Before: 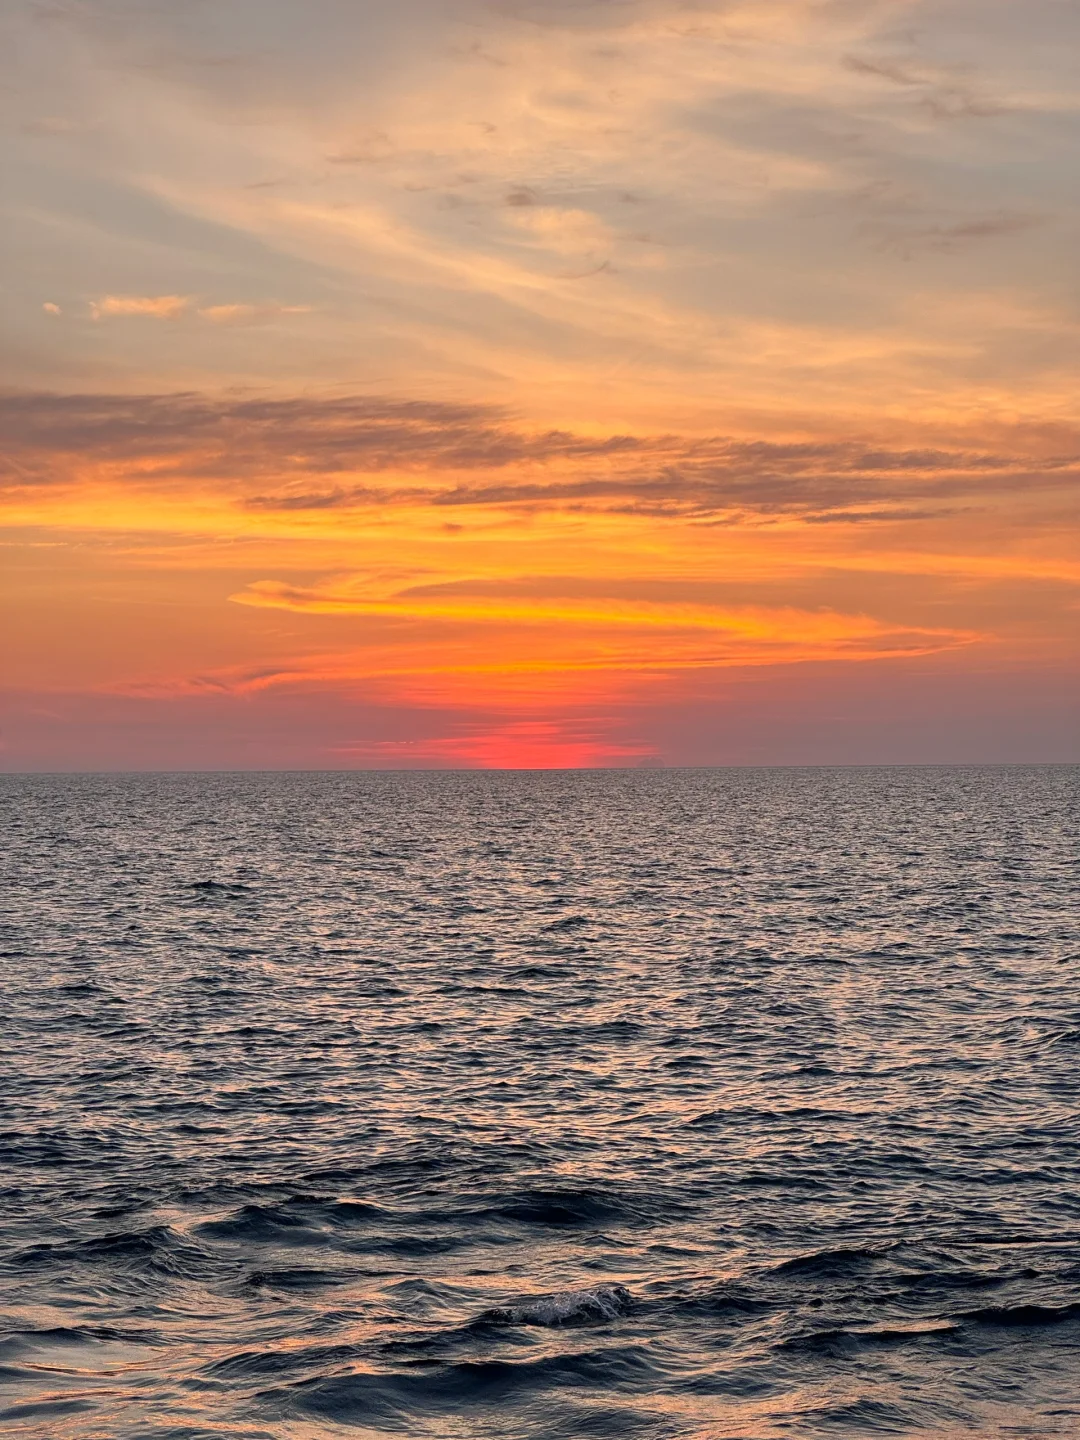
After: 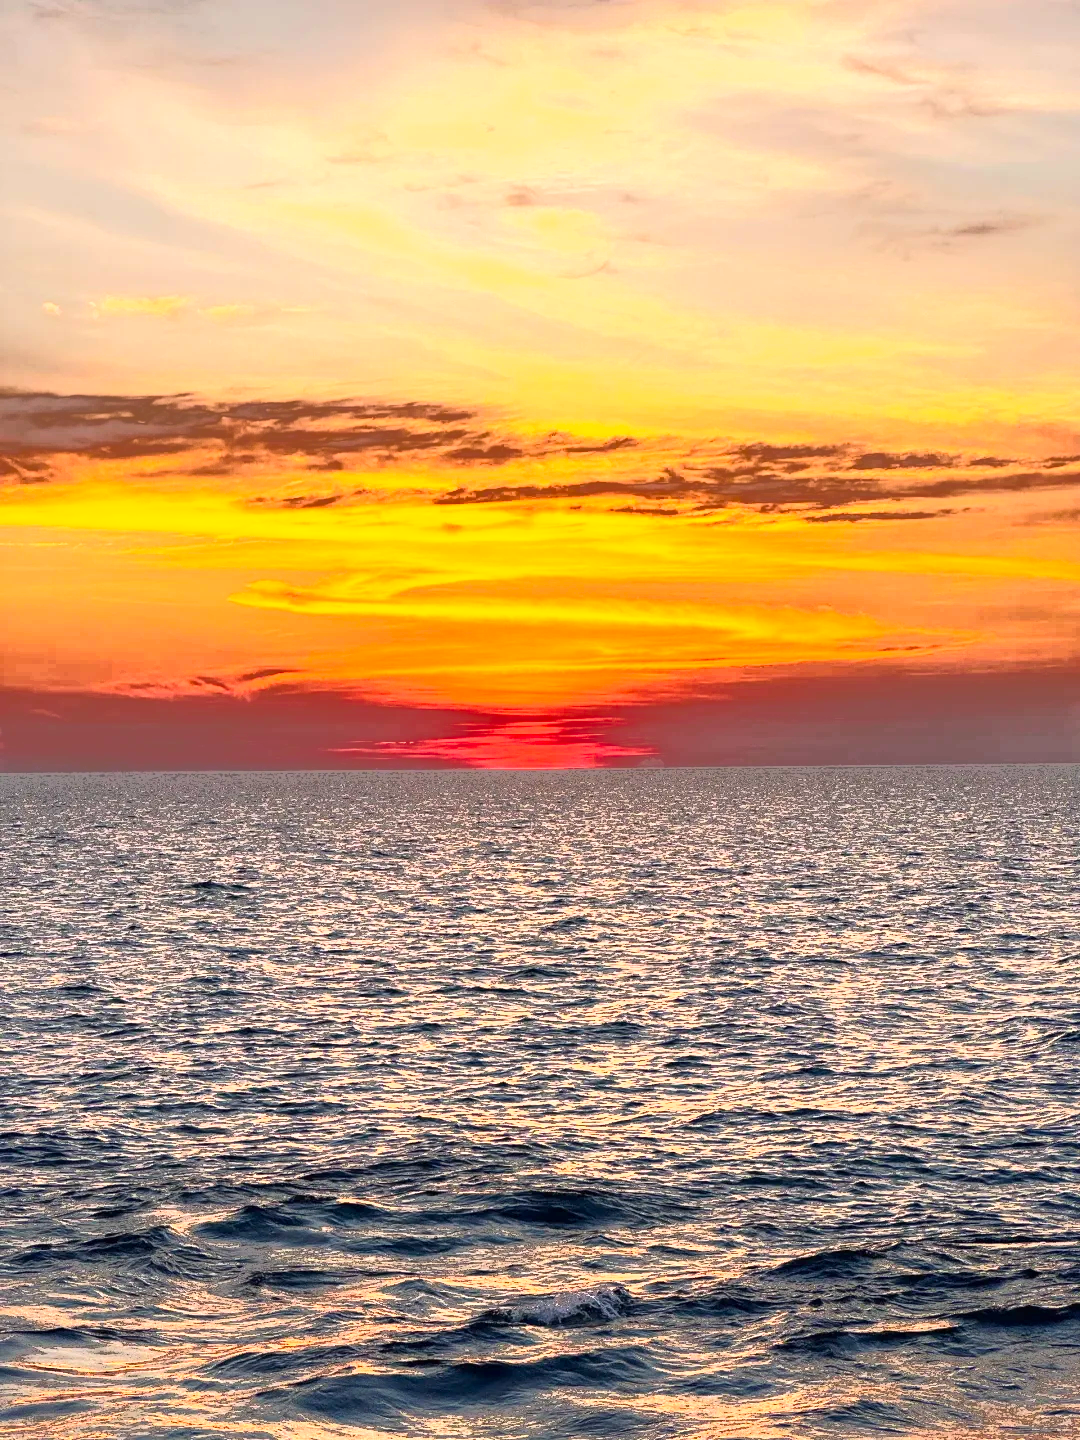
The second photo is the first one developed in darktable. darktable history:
fill light: exposure -0.73 EV, center 0.69, width 2.2
exposure: black level correction 0, exposure 1 EV, compensate exposure bias true, compensate highlight preservation false
color balance rgb: perceptual saturation grading › global saturation 25%, global vibrance 20%
